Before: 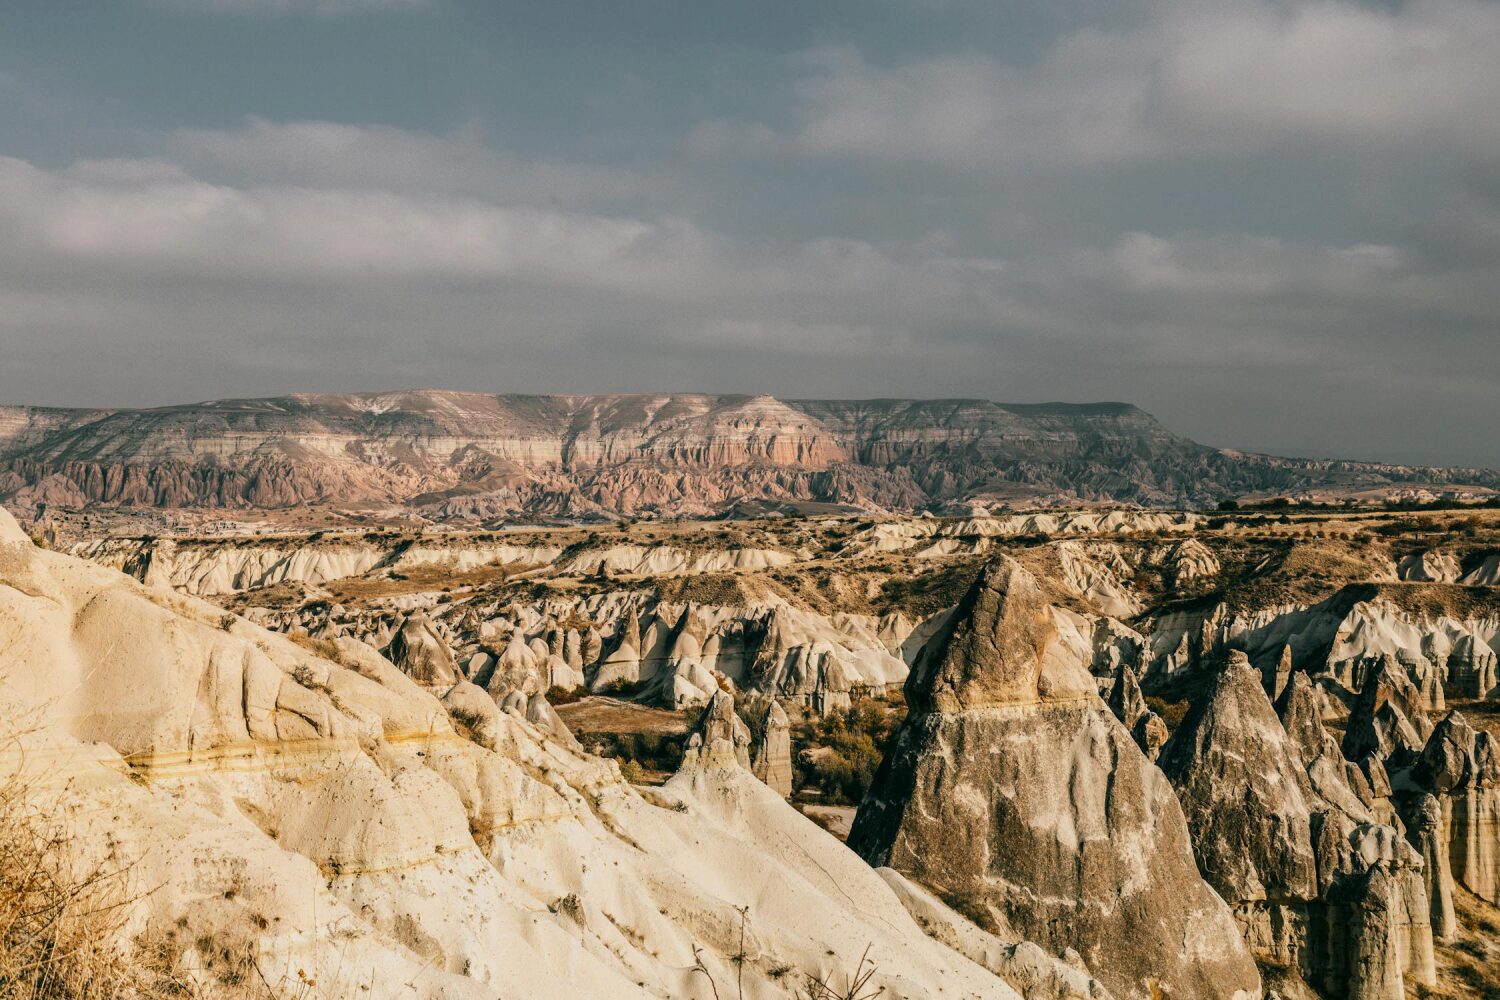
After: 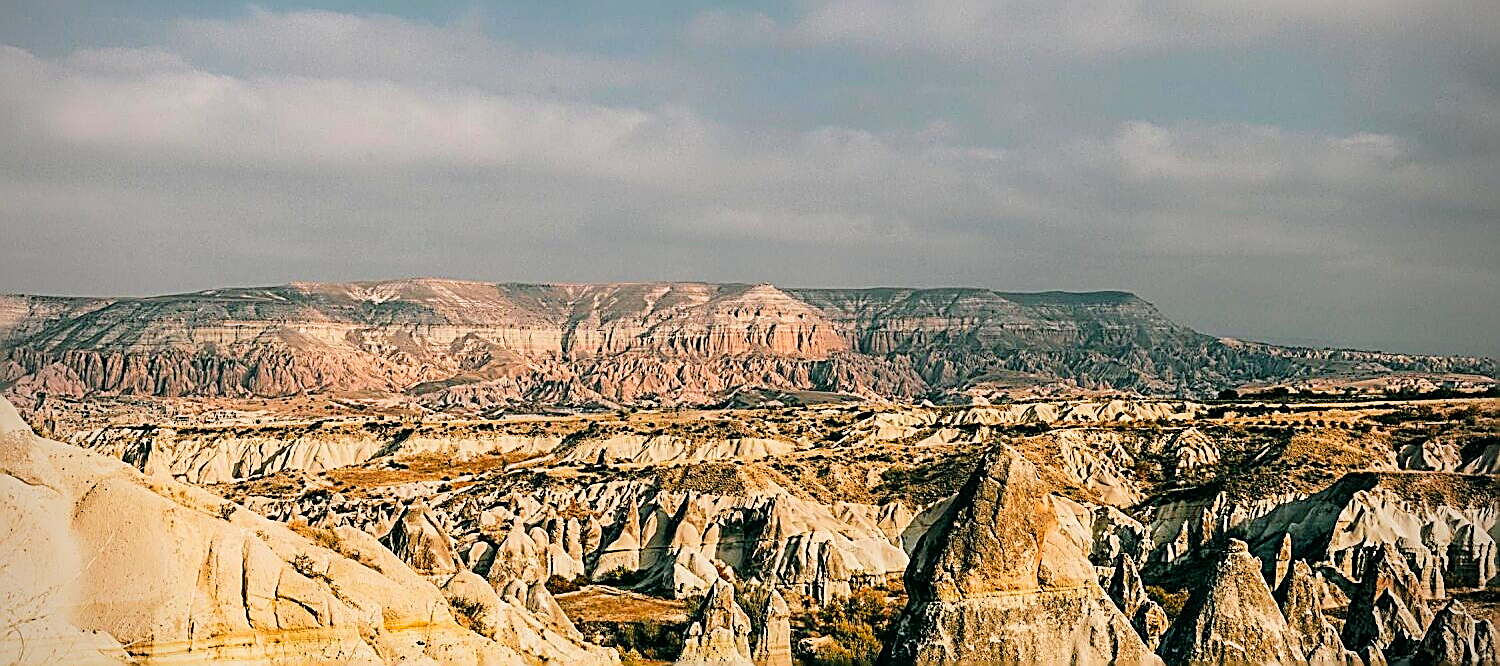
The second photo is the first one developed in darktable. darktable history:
exposure: black level correction 0, exposure 0.7 EV, compensate exposure bias true, compensate highlight preservation false
vignetting: on, module defaults
sharpen: amount 2
crop: top 11.166%, bottom 22.168%
contrast brightness saturation: saturation 0.5
filmic rgb: white relative exposure 3.85 EV, hardness 4.3
